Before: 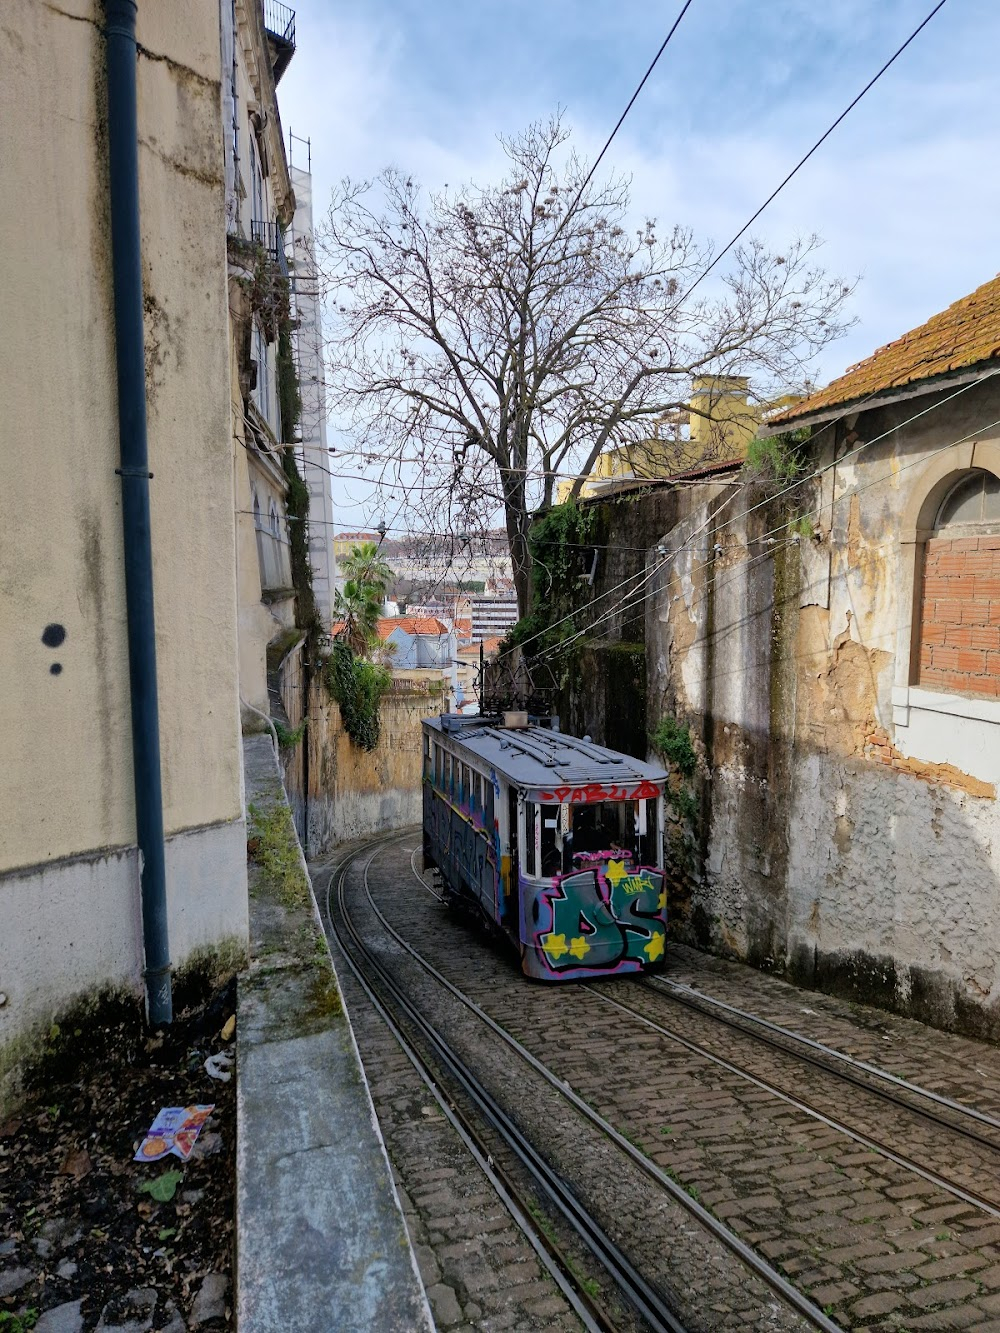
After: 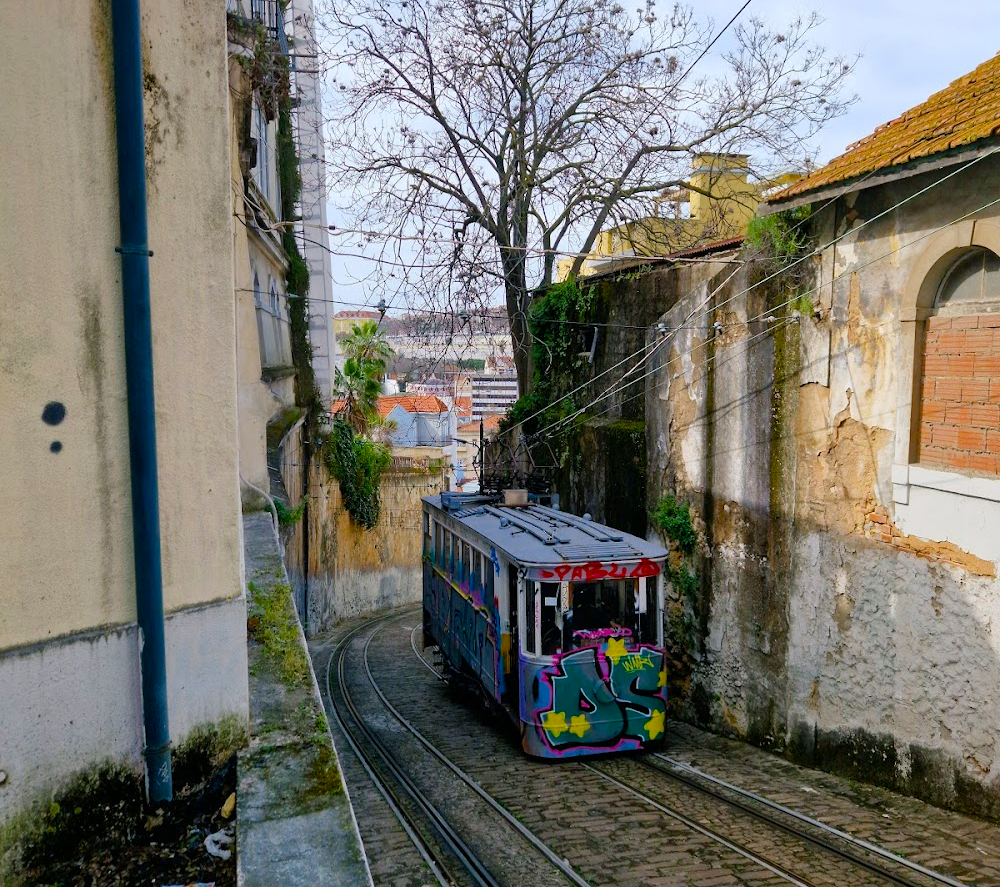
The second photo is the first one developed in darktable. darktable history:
color balance rgb: shadows lift › chroma 2.064%, shadows lift › hue 187.79°, highlights gain › chroma 0.214%, highlights gain › hue 330.52°, perceptual saturation grading › global saturation 20%, perceptual saturation grading › highlights -25.531%, perceptual saturation grading › shadows 49.359%, global vibrance 20%
crop: top 16.704%, bottom 16.694%
